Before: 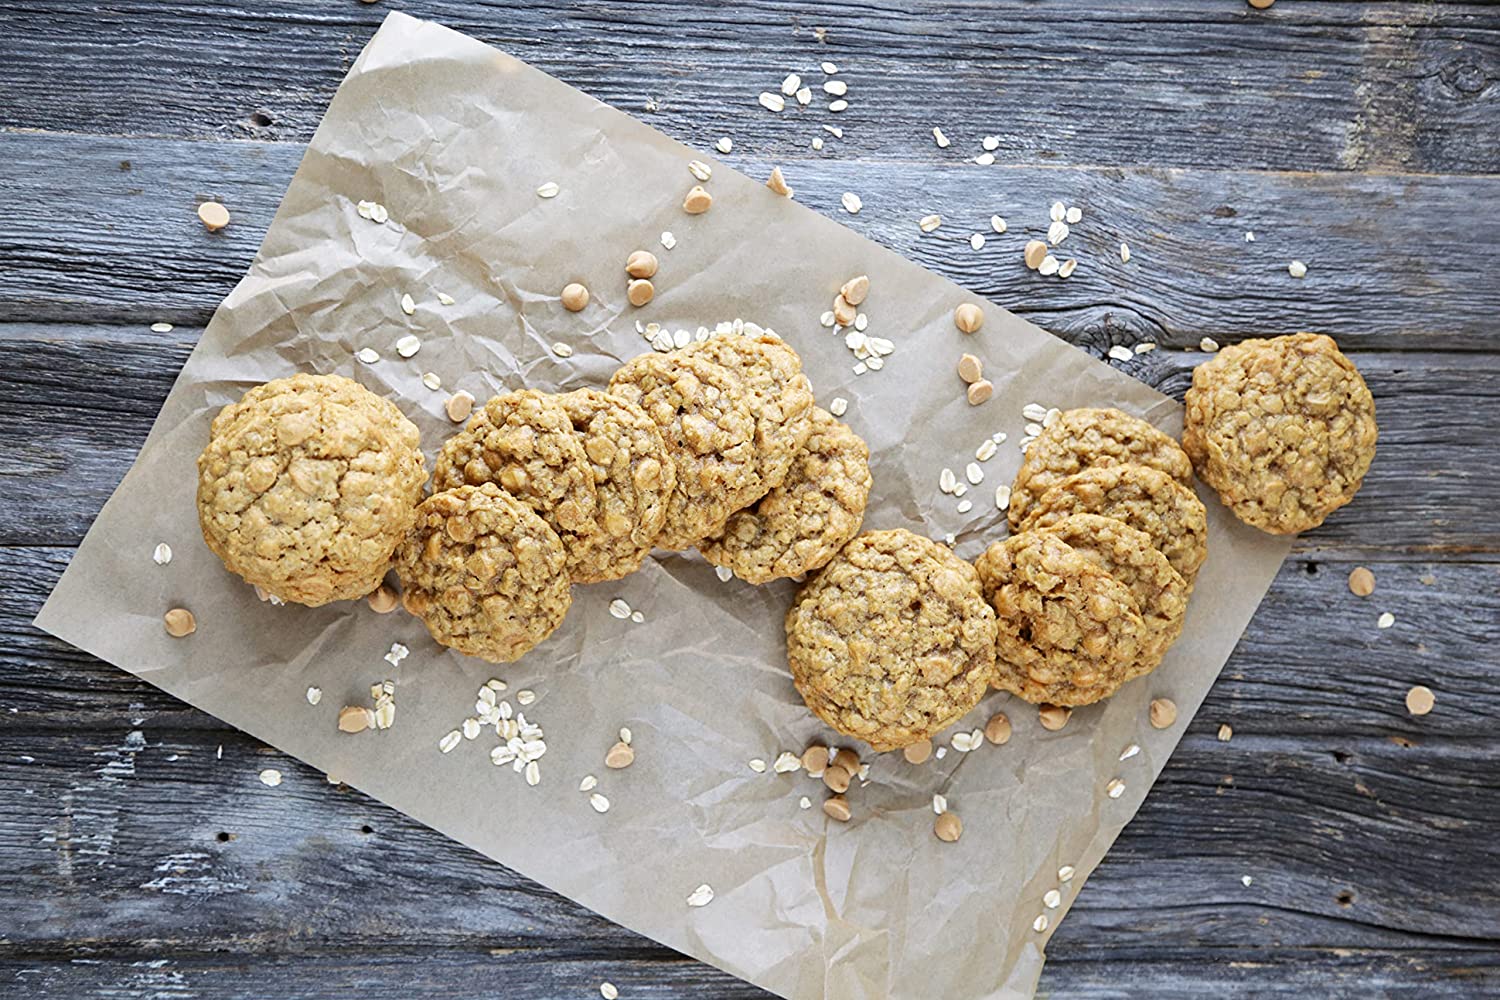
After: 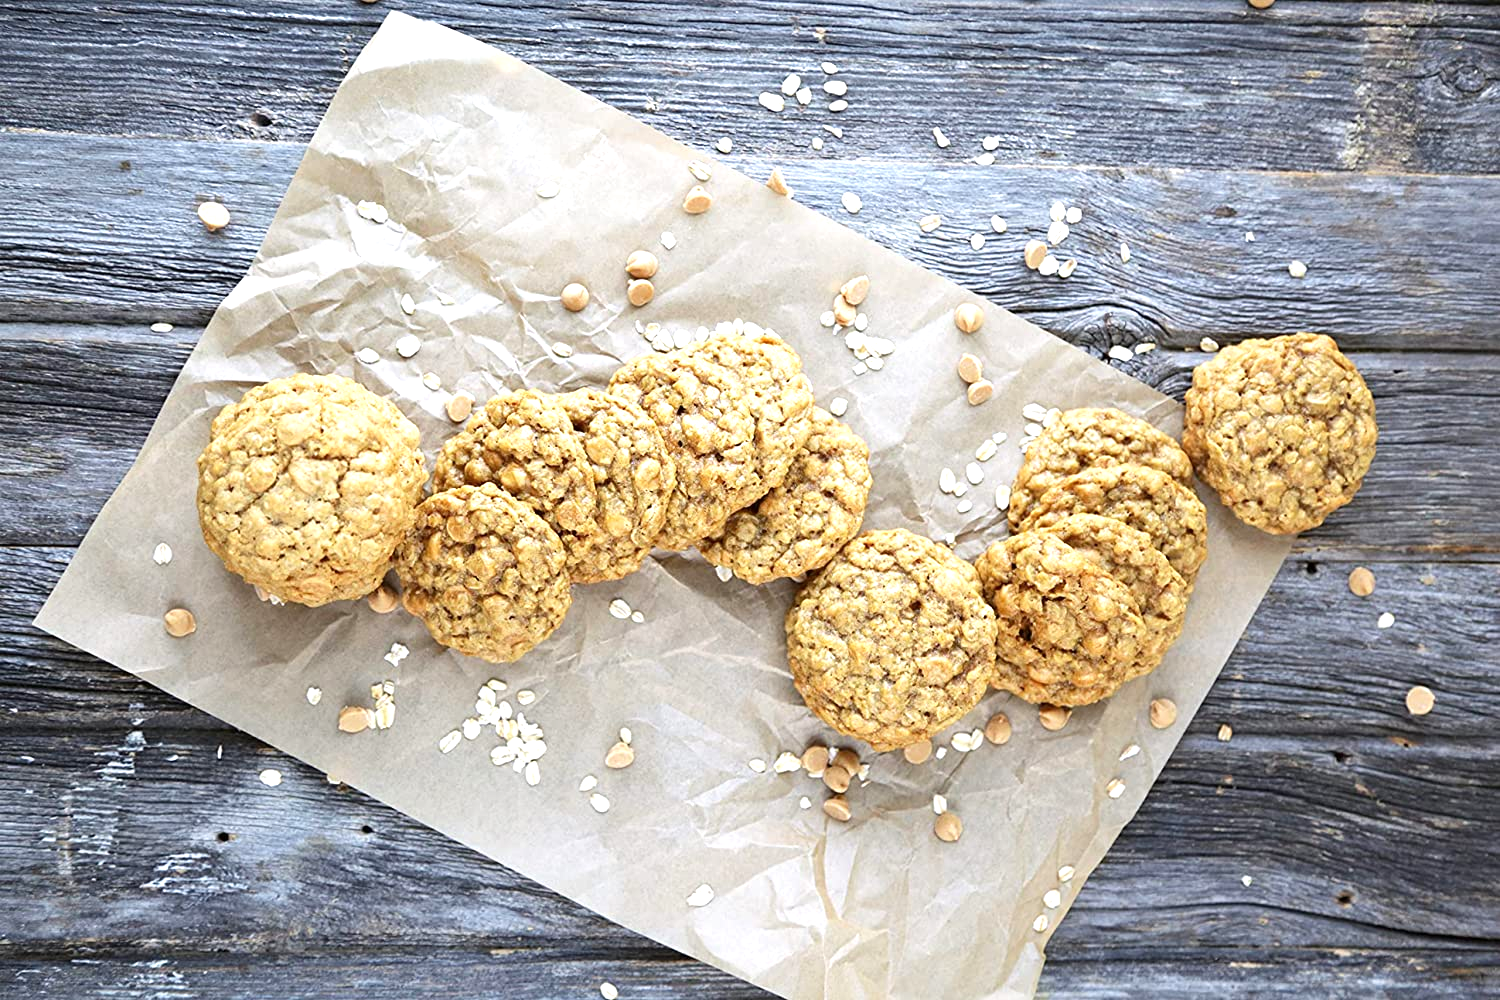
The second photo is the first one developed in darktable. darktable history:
exposure: exposure 0.604 EV, compensate exposure bias true, compensate highlight preservation false
